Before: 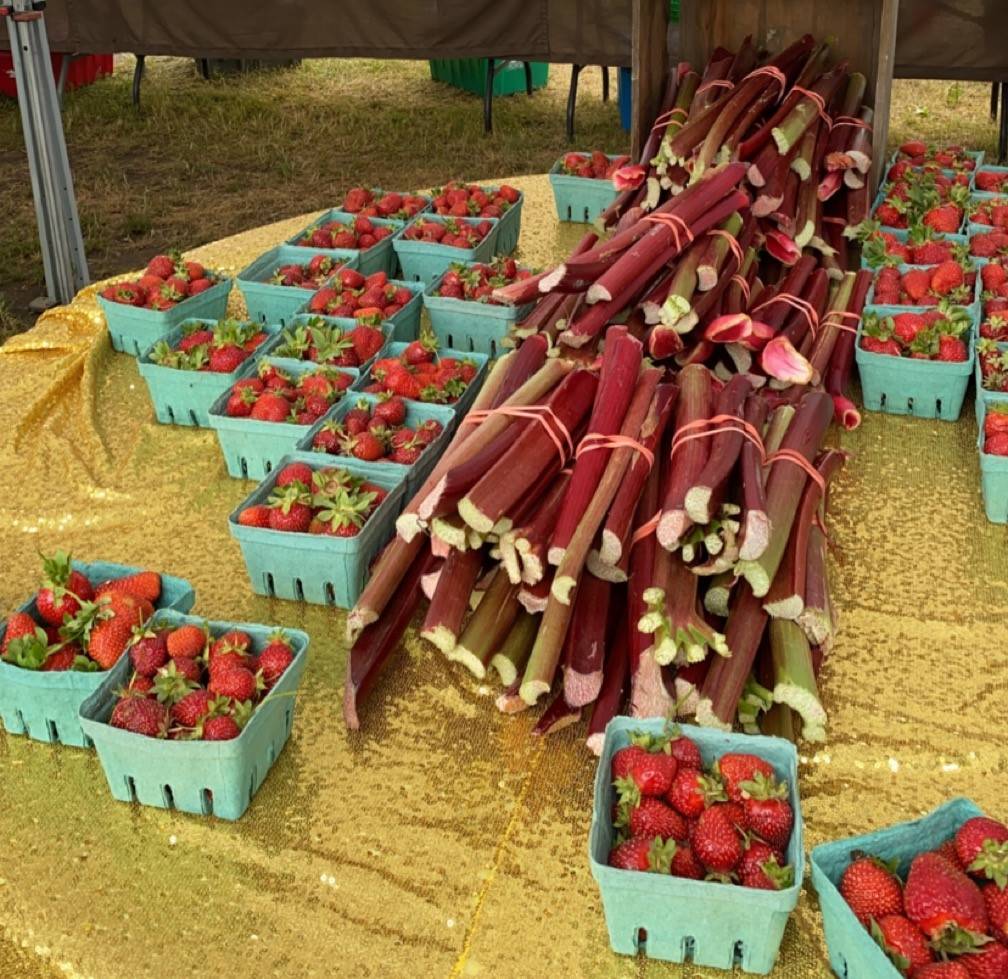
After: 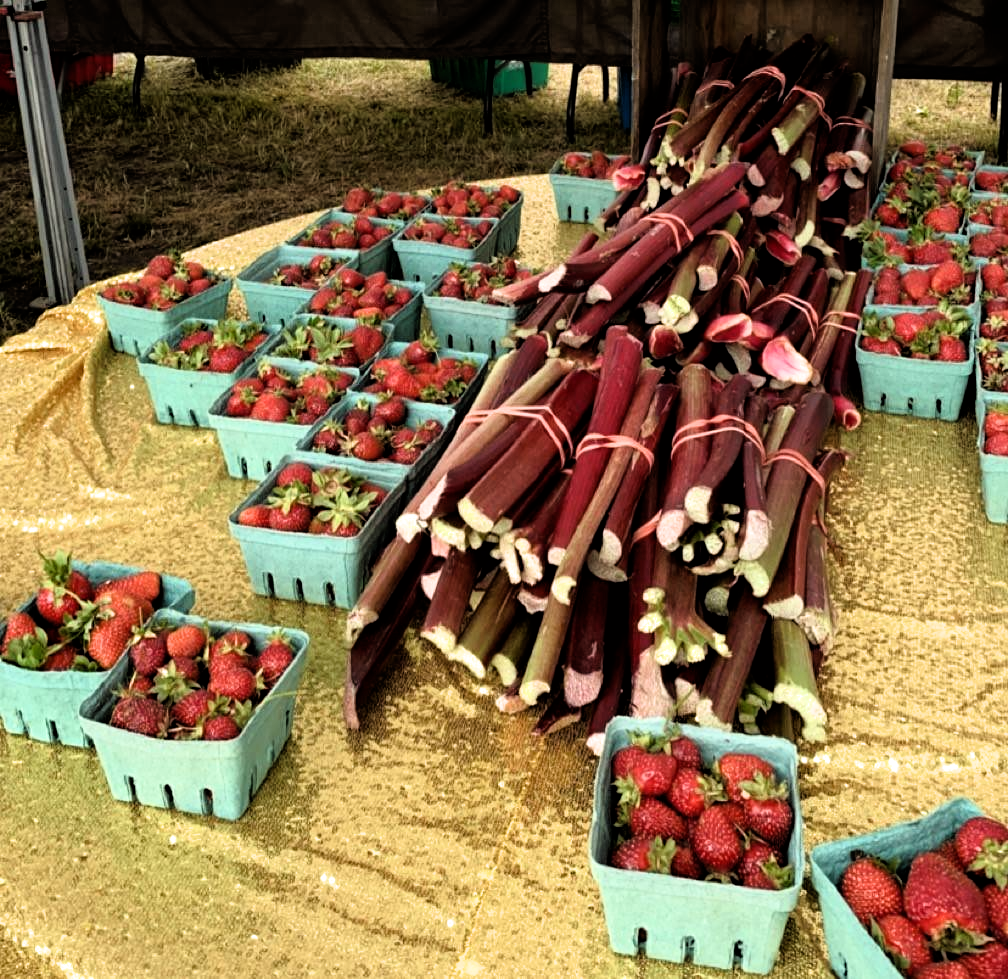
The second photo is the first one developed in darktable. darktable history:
filmic rgb: black relative exposure -3.62 EV, white relative exposure 2.17 EV, hardness 3.64
